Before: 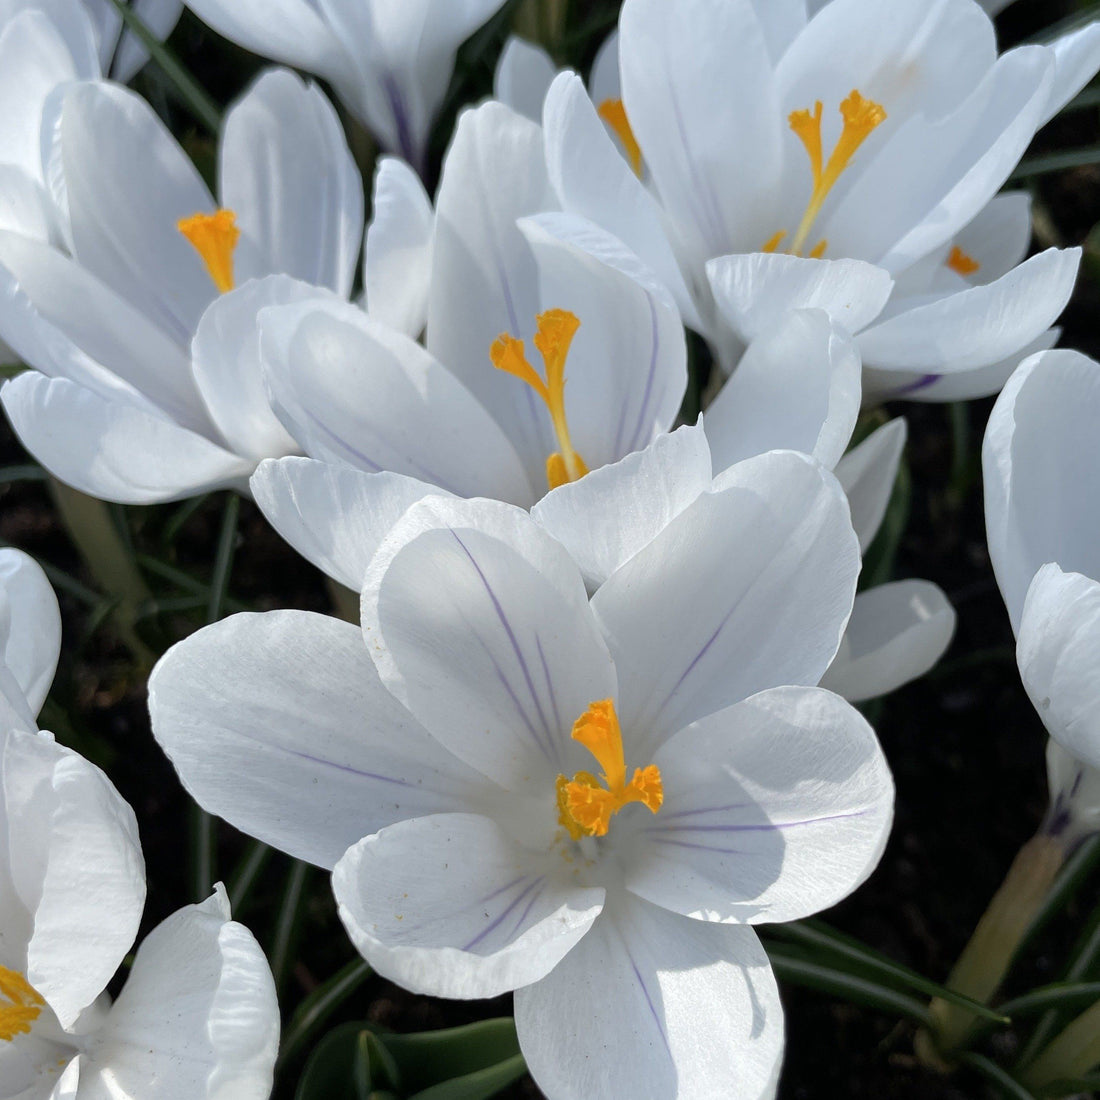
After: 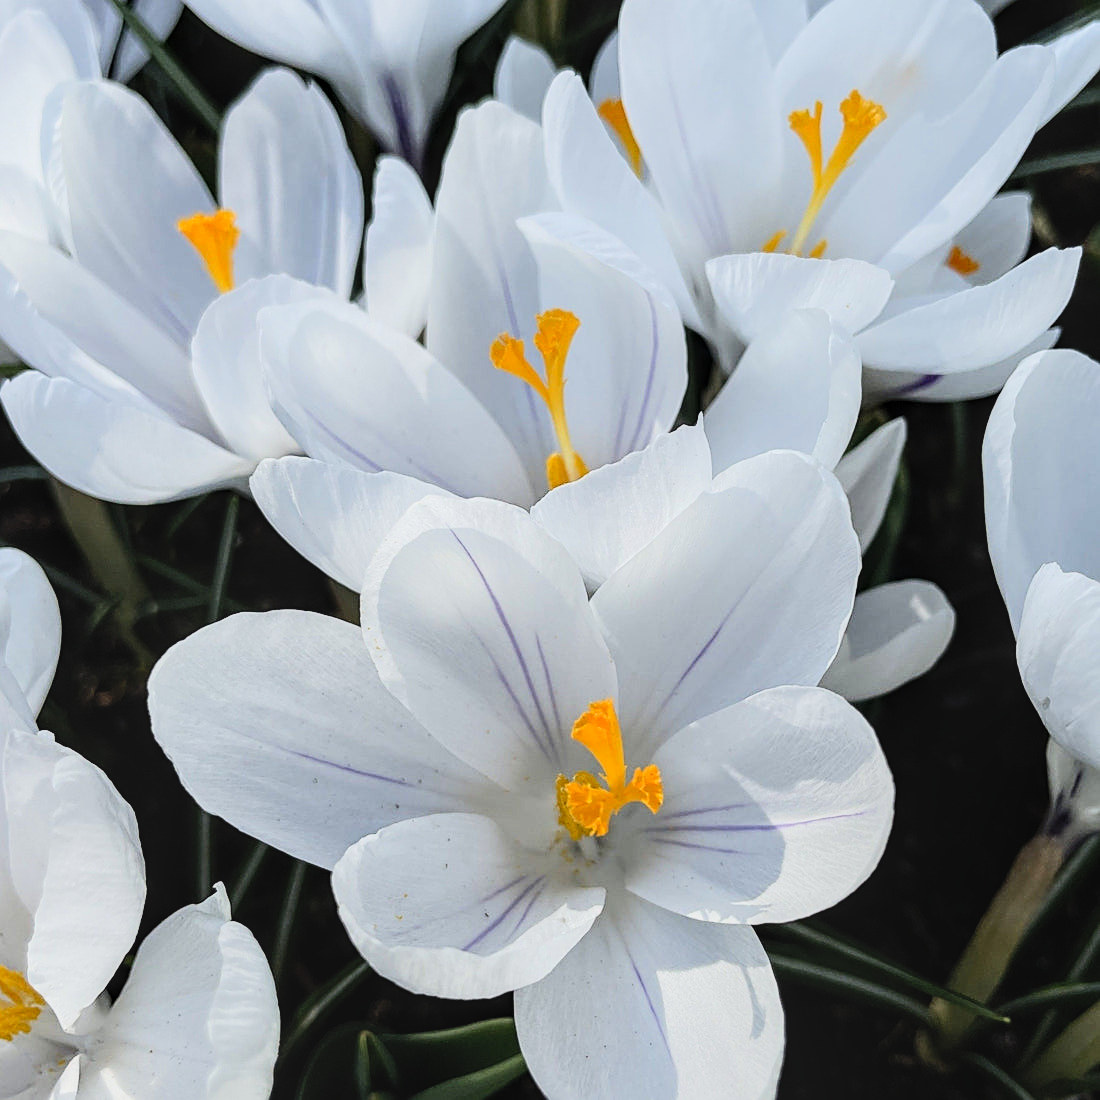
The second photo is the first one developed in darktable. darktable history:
filmic rgb: black relative exposure -7.5 EV, white relative exposure 5 EV, hardness 3.31, contrast 1.3, contrast in shadows safe
local contrast: on, module defaults
contrast brightness saturation: contrast 0.2, brightness 0.16, saturation 0.22
sharpen: on, module defaults
tone equalizer: on, module defaults
